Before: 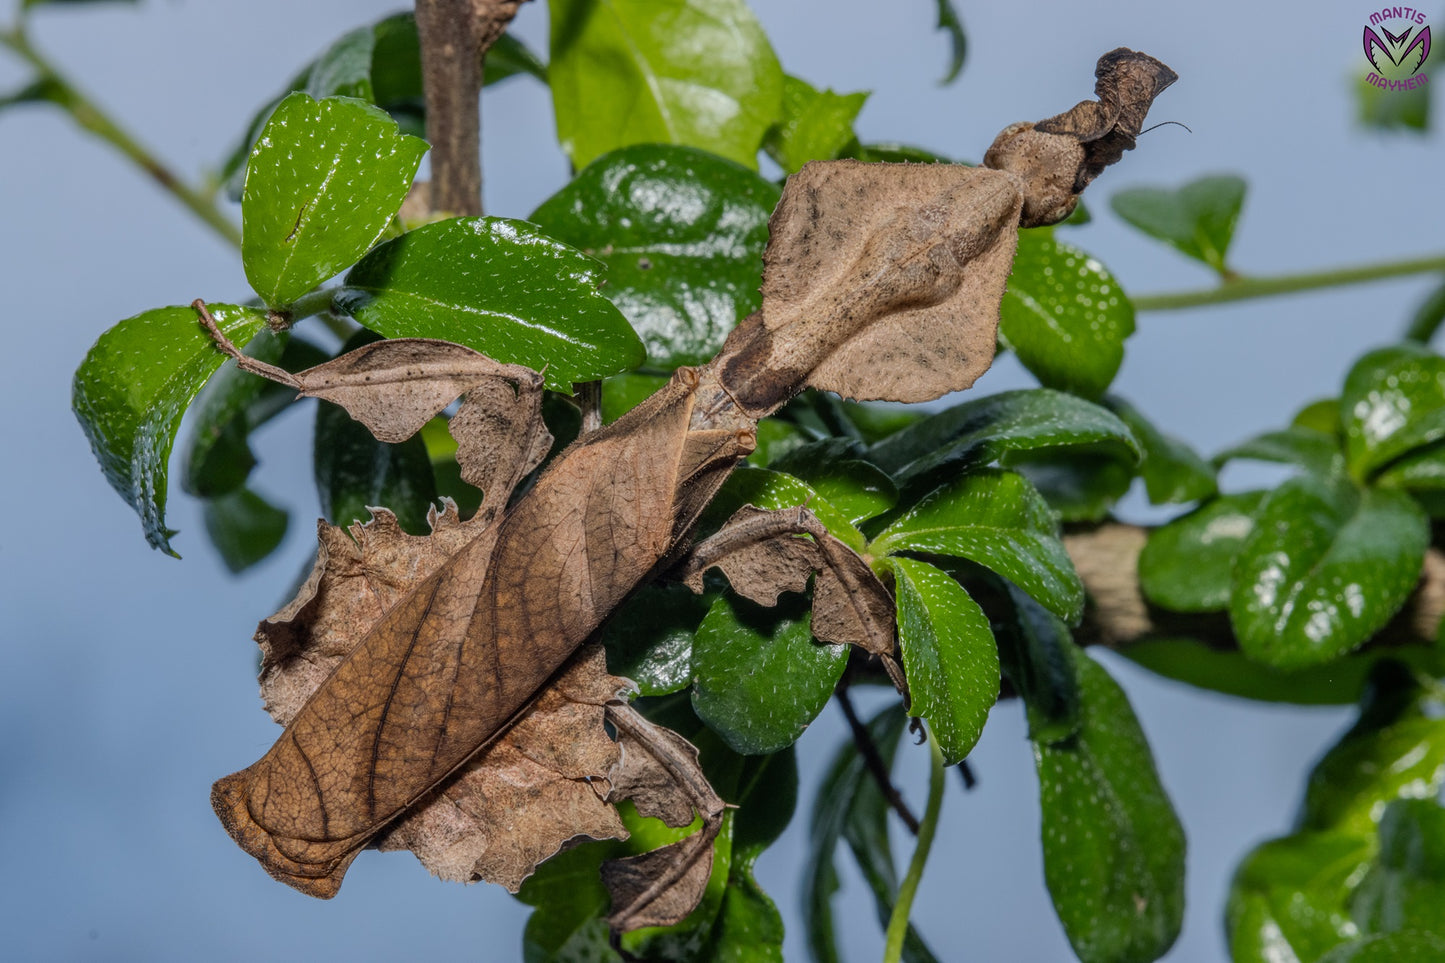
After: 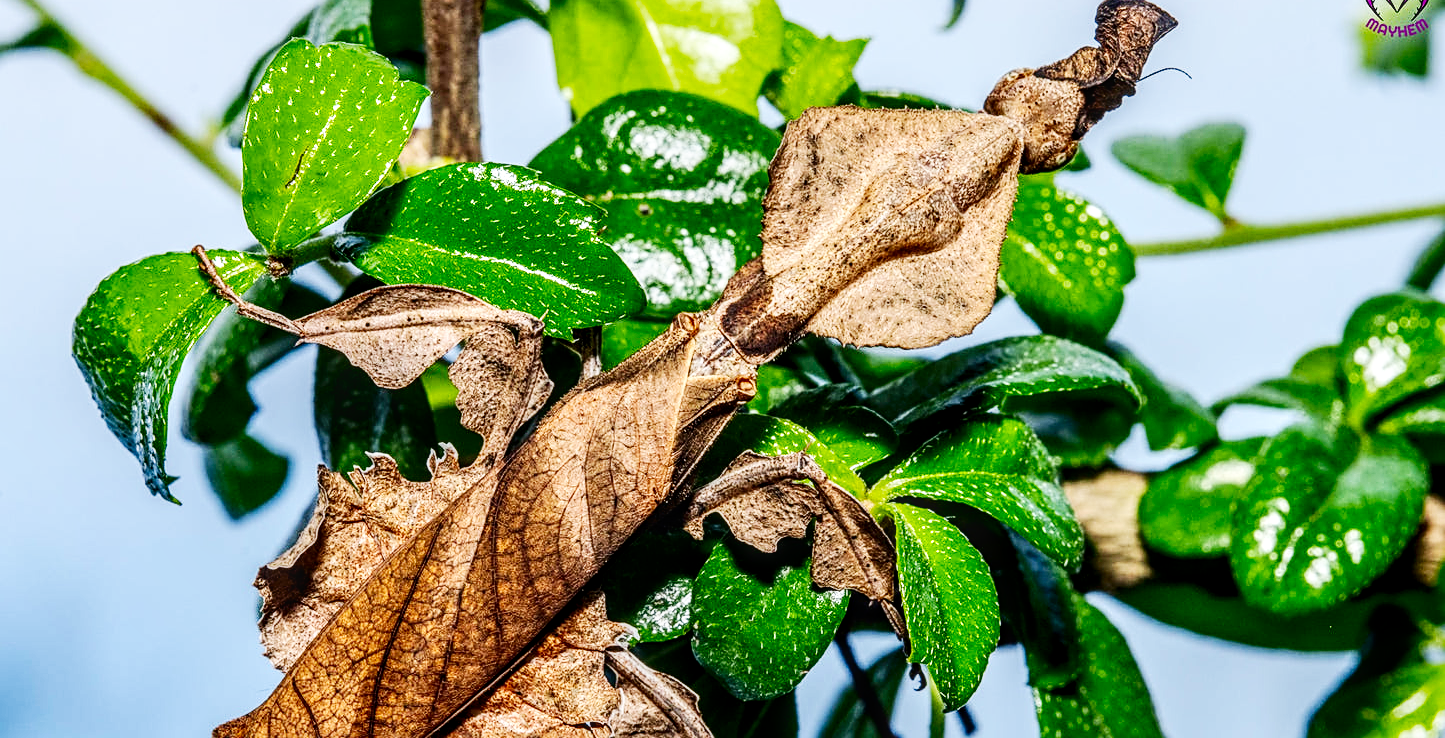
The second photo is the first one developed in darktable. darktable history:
local contrast: detail 130%
crop: top 5.667%, bottom 17.637%
contrast brightness saturation: contrast 0.12, brightness -0.12, saturation 0.2
sharpen: on, module defaults
base curve: curves: ch0 [(0, 0) (0.007, 0.004) (0.027, 0.03) (0.046, 0.07) (0.207, 0.54) (0.442, 0.872) (0.673, 0.972) (1, 1)], preserve colors none
